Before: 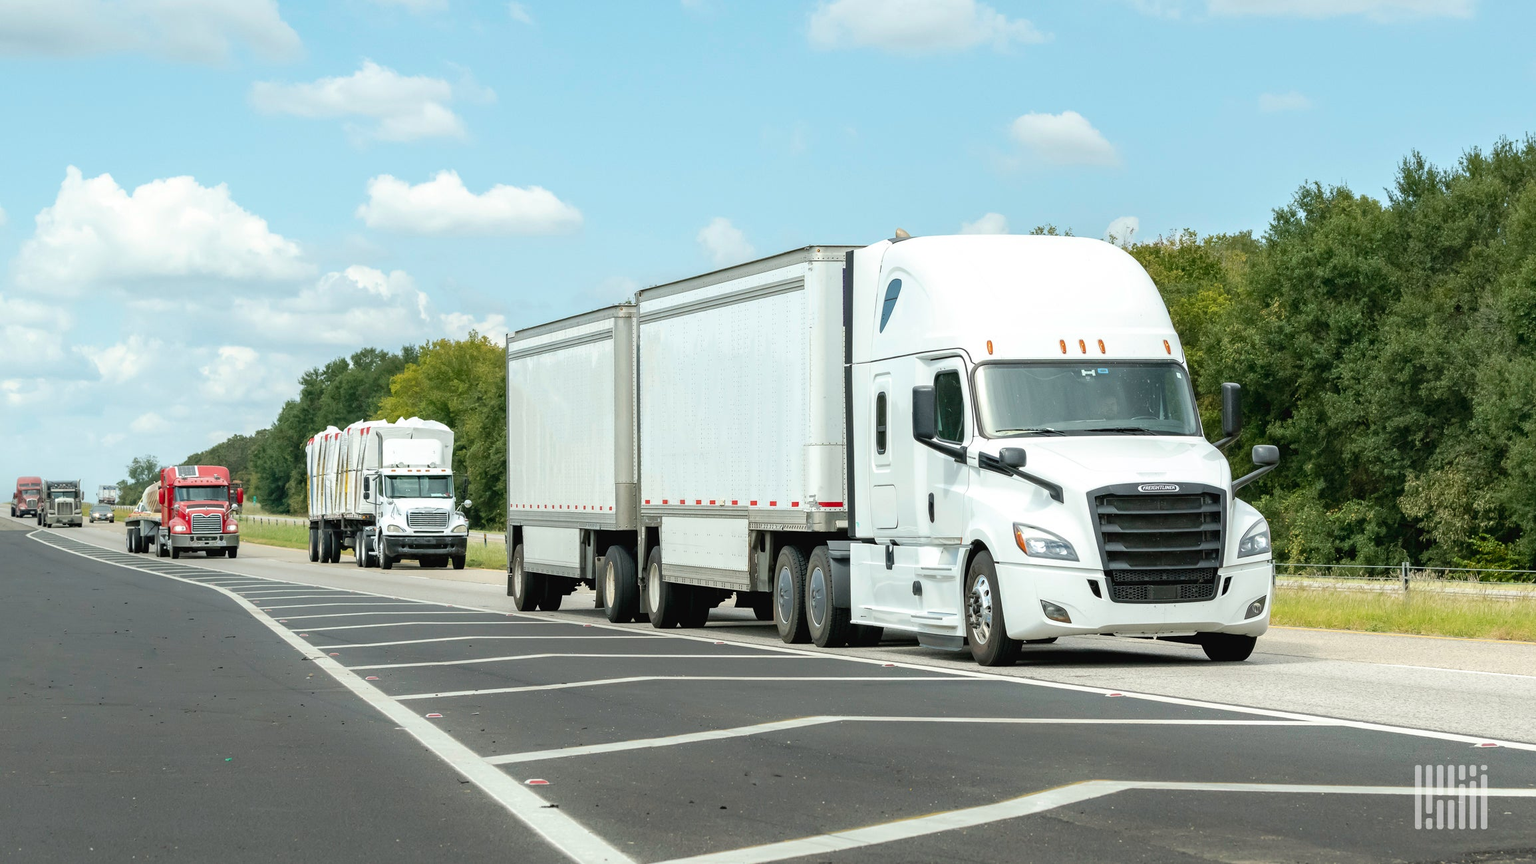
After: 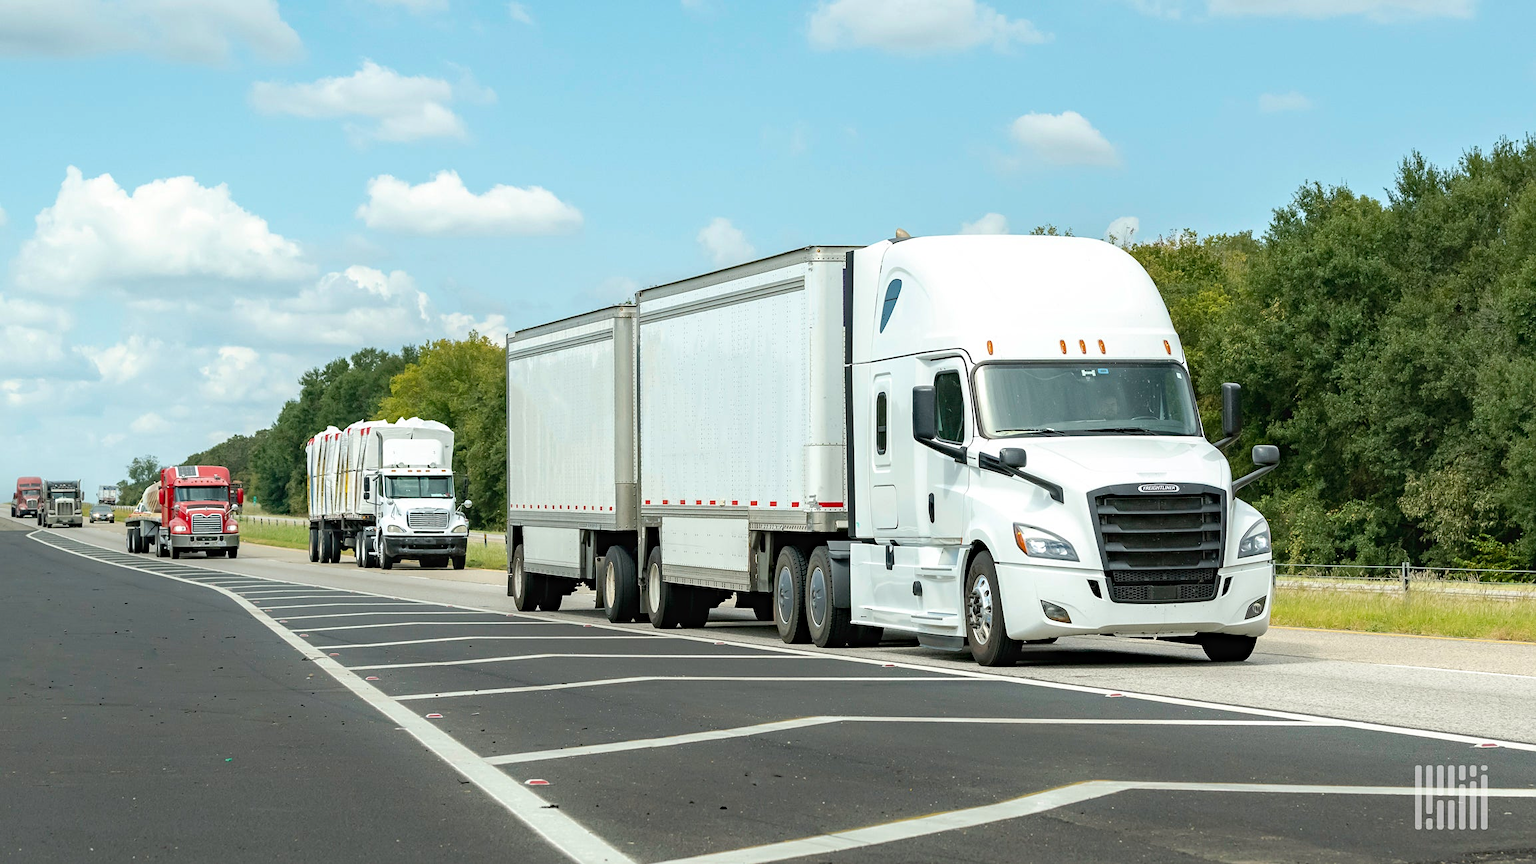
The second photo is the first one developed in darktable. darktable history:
sharpen: amount 0.215
haze removal: compatibility mode true
